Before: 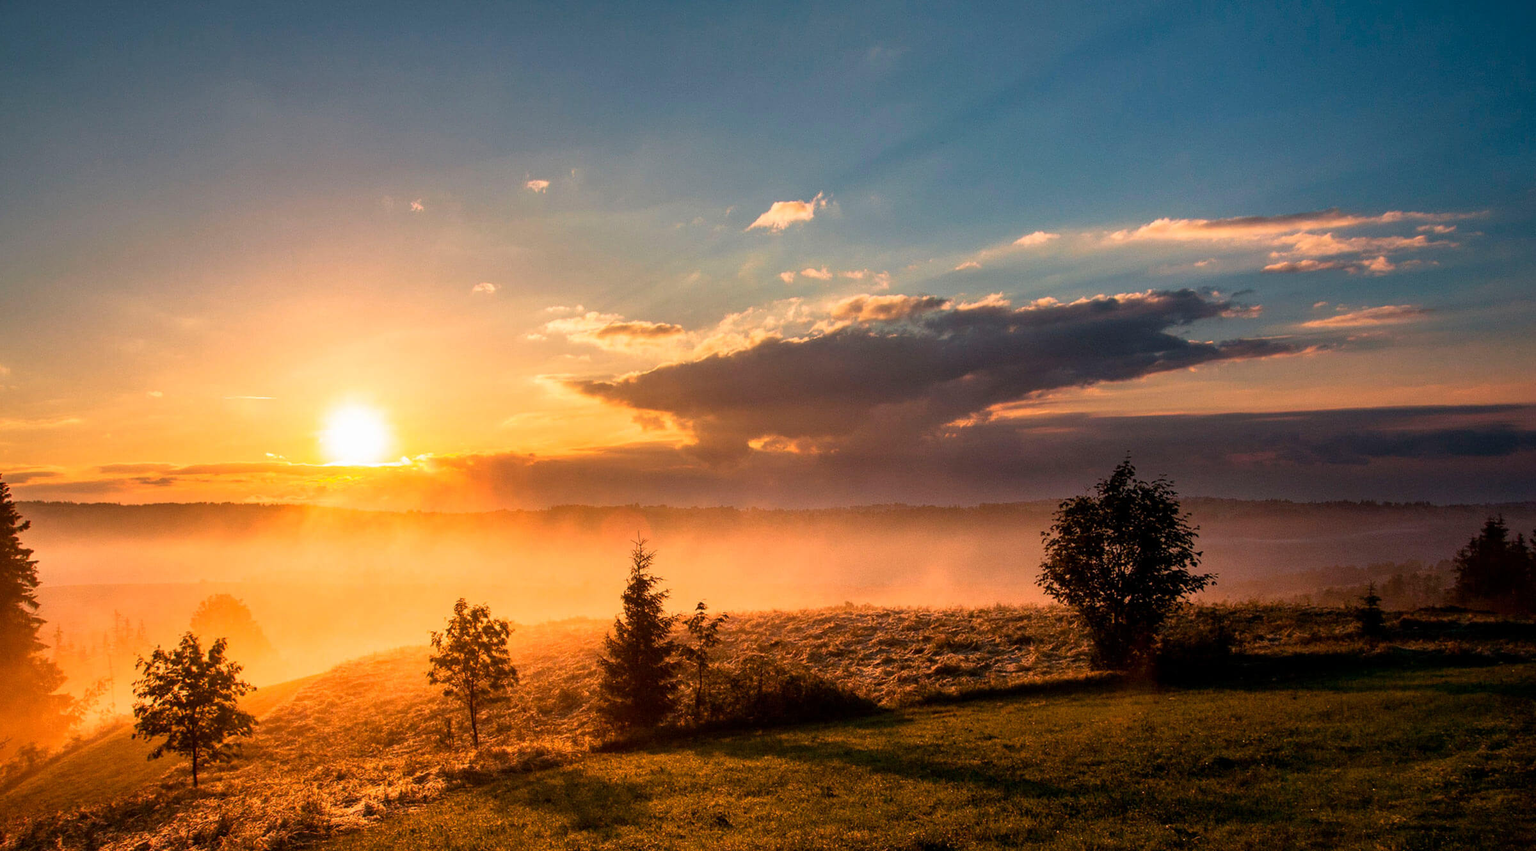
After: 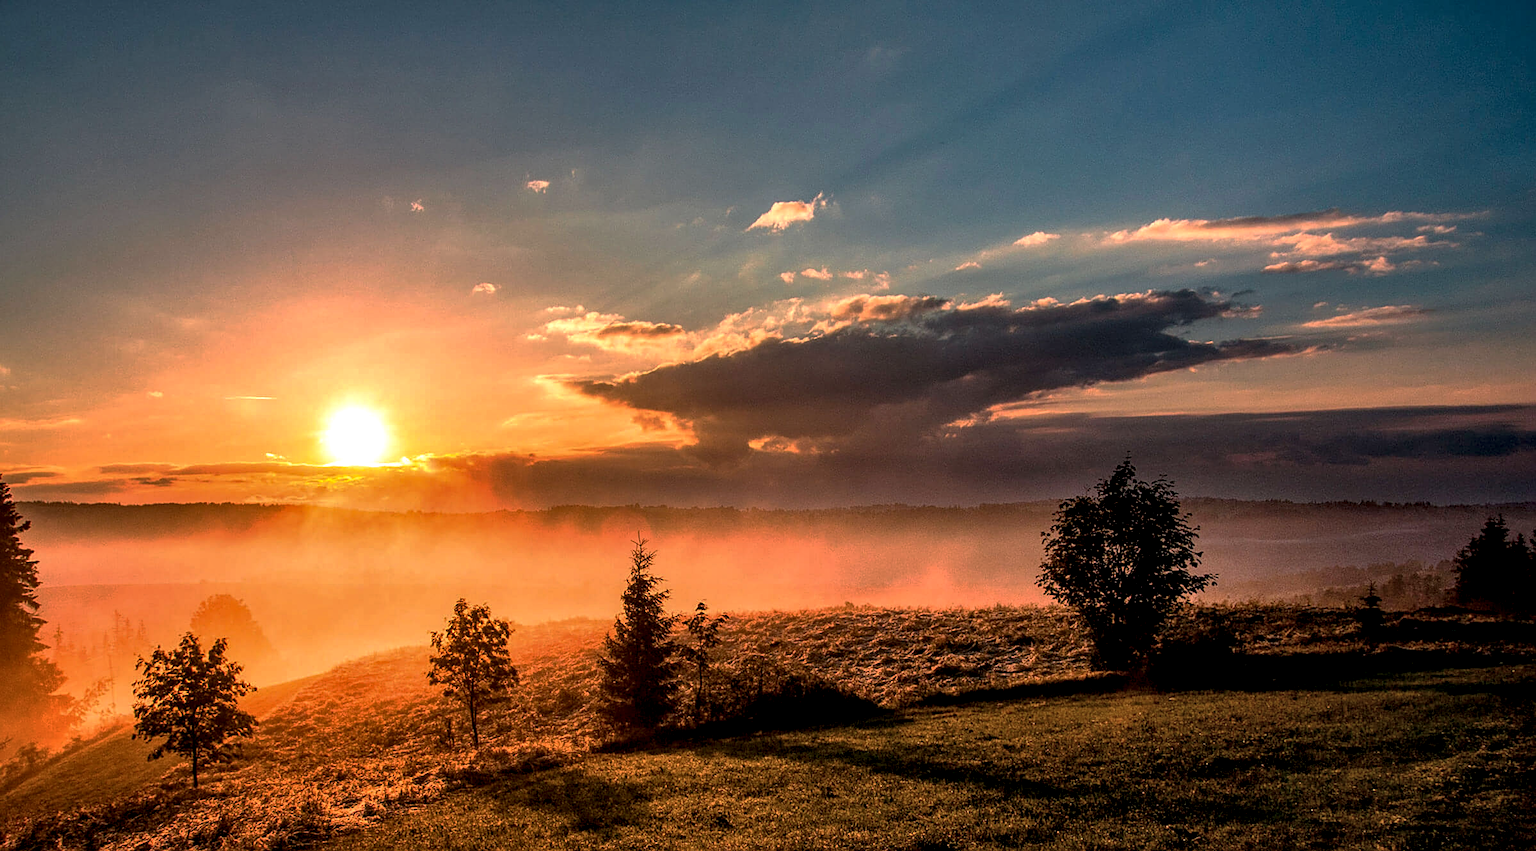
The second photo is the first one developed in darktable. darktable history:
sharpen: on, module defaults
base curve: curves: ch0 [(0, 0) (0.595, 0.418) (1, 1)], preserve colors none
shadows and highlights: shadows 37.82, highlights -27.46, soften with gaussian
local contrast: highlights 26%, detail 150%
